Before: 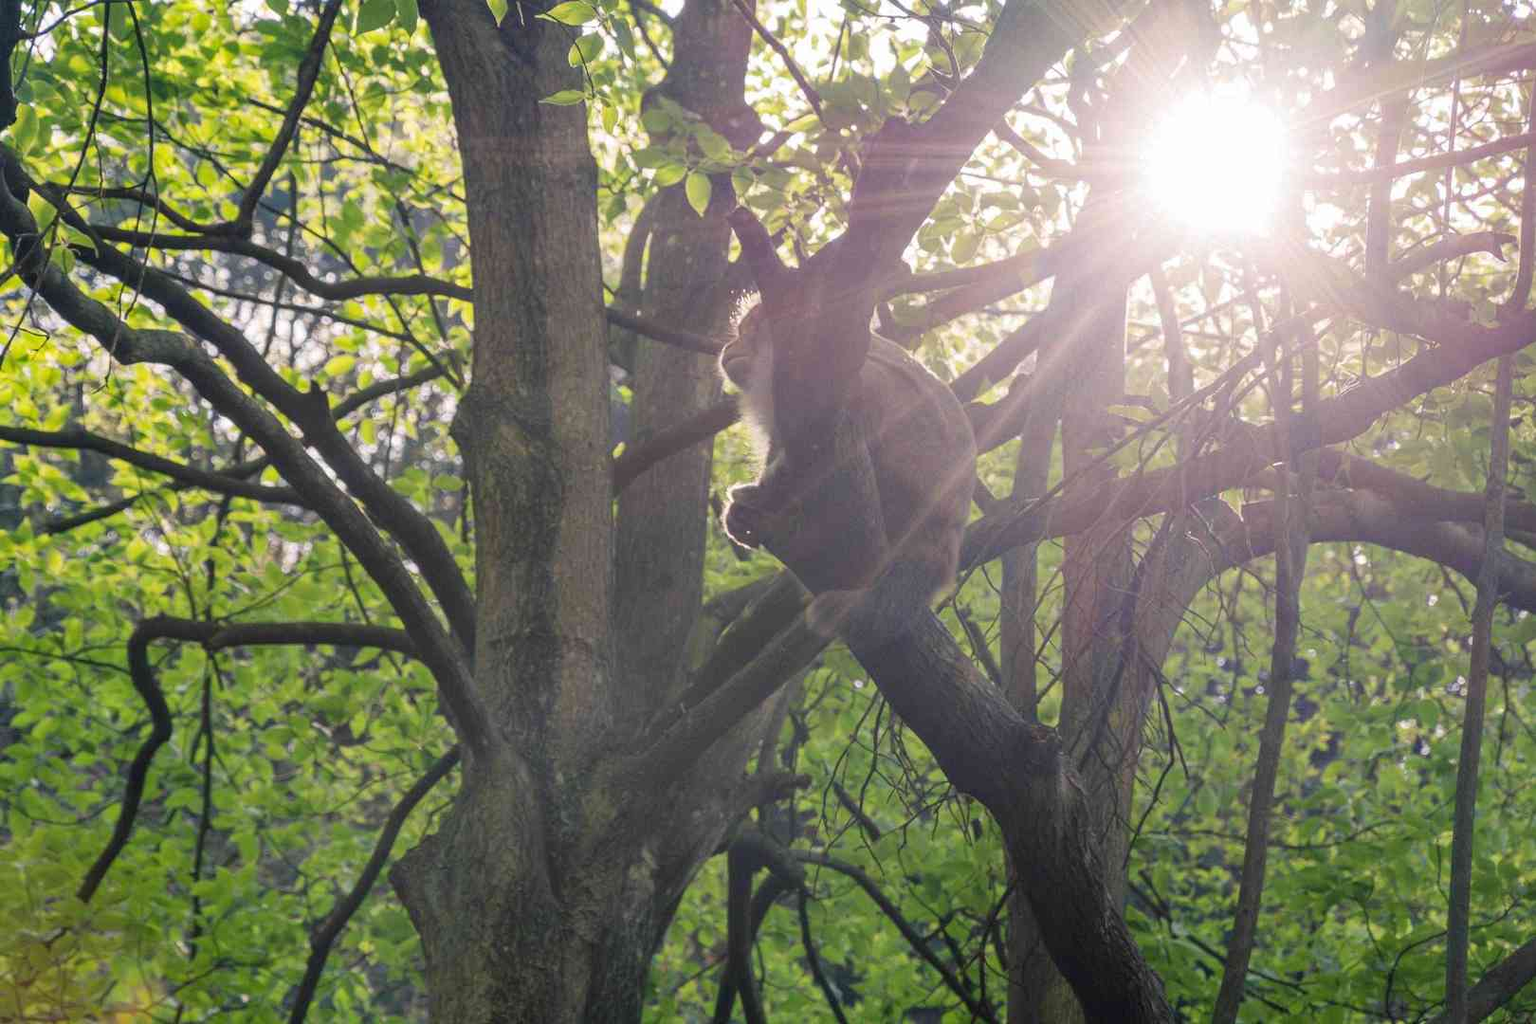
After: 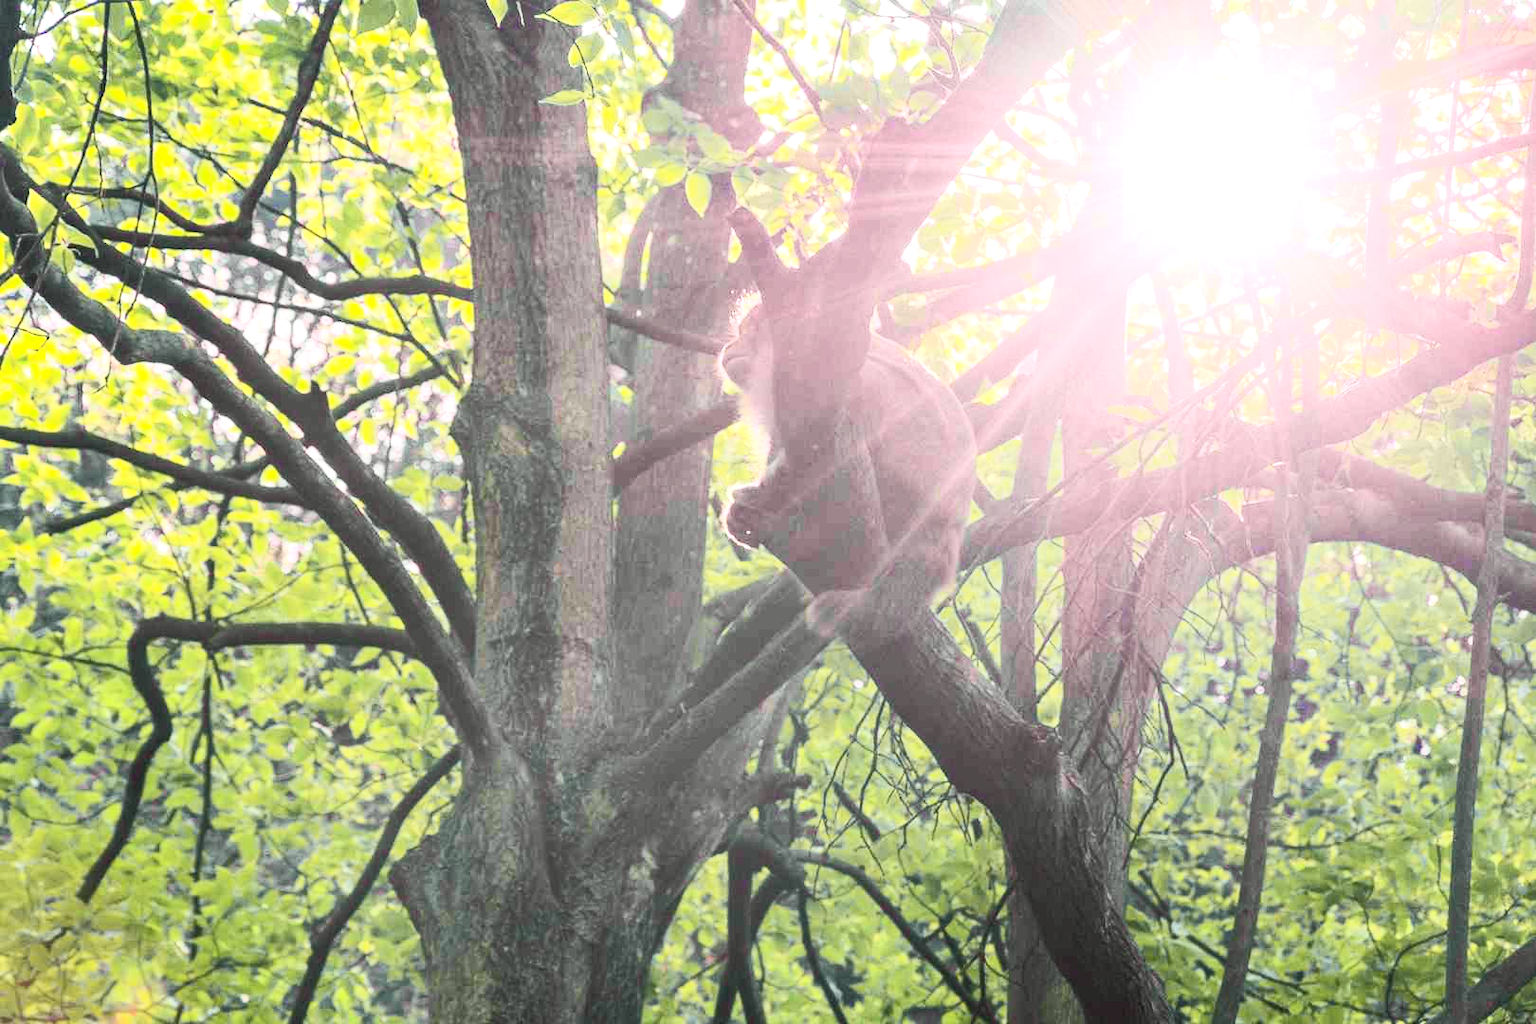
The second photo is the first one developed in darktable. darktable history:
tone curve: curves: ch0 [(0, 0.026) (0.172, 0.194) (0.398, 0.437) (0.469, 0.544) (0.612, 0.741) (0.845, 0.926) (1, 0.968)]; ch1 [(0, 0) (0.437, 0.453) (0.472, 0.467) (0.502, 0.502) (0.531, 0.546) (0.574, 0.583) (0.617, 0.64) (0.699, 0.749) (0.859, 0.919) (1, 1)]; ch2 [(0, 0) (0.33, 0.301) (0.421, 0.443) (0.476, 0.502) (0.511, 0.504) (0.553, 0.553) (0.595, 0.586) (0.664, 0.664) (1, 1)], color space Lab, independent channels, preserve colors none
exposure: black level correction 0, exposure 0.9 EV, compensate exposure bias true, compensate highlight preservation false
